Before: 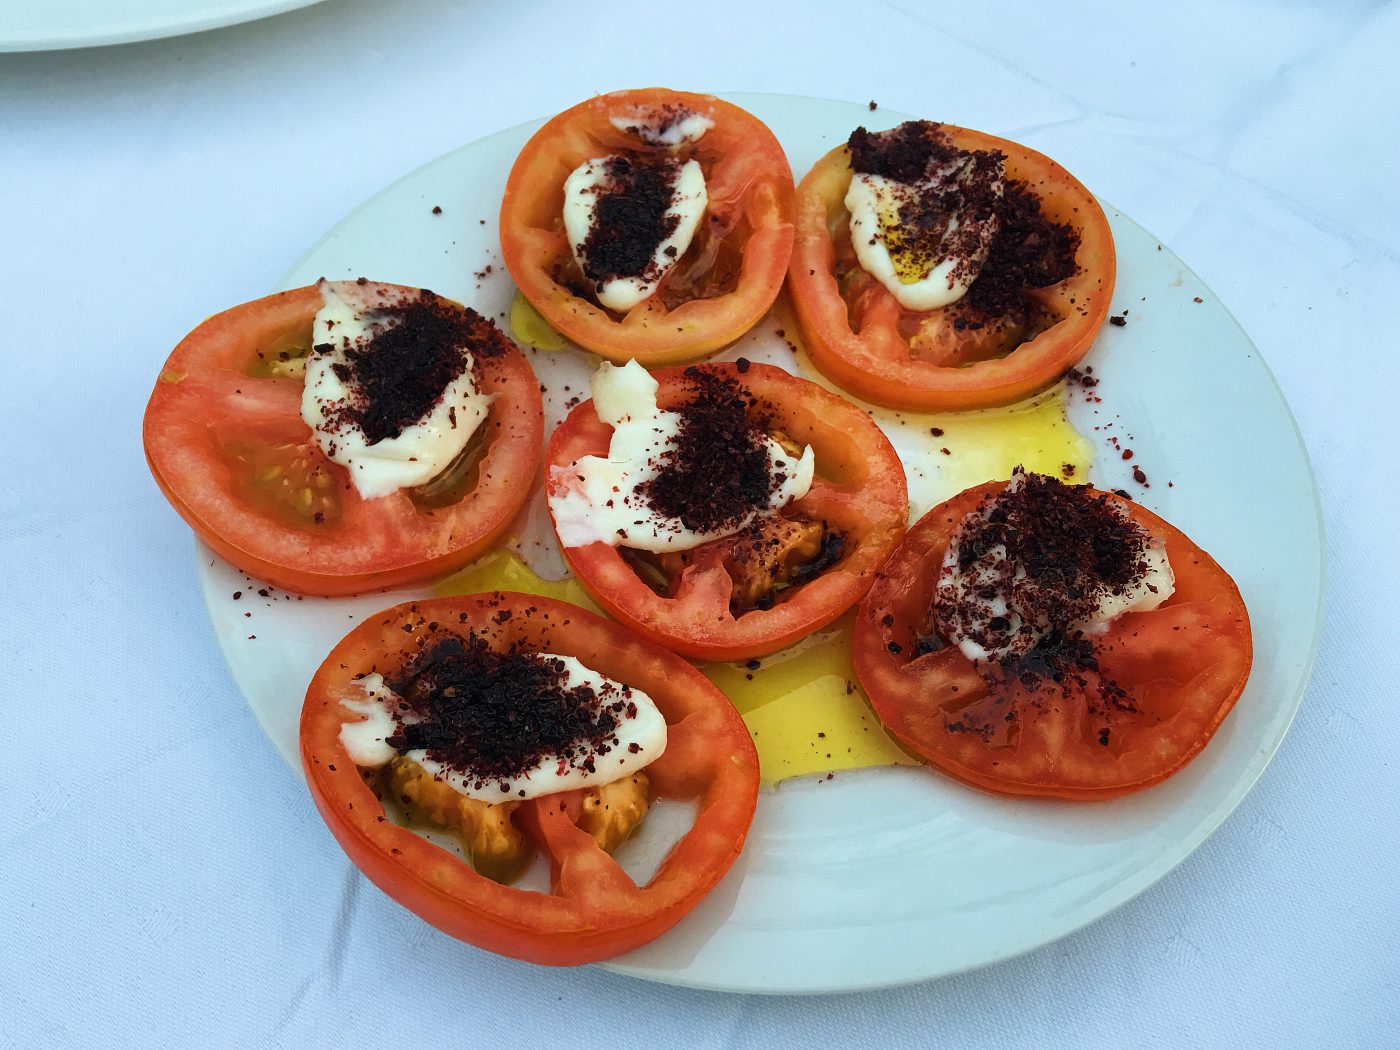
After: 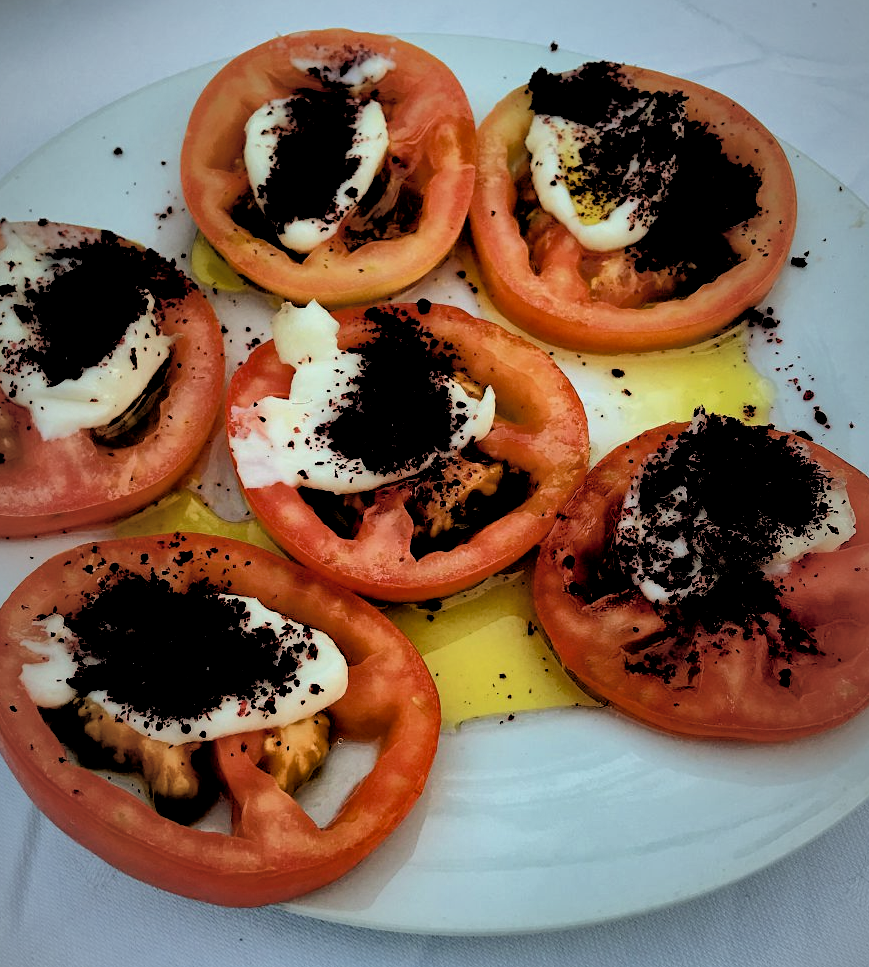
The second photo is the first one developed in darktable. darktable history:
filmic rgb: middle gray luminance 13.61%, black relative exposure -1.95 EV, white relative exposure 3.09 EV, target black luminance 0%, hardness 1.8, latitude 59.2%, contrast 1.724, highlights saturation mix 5.66%, shadows ↔ highlights balance -37.36%
tone equalizer: on, module defaults
shadows and highlights: shadows 59.34, highlights -59.68
vignetting: fall-off start 72.55%, fall-off radius 107.83%, center (0, 0.007), width/height ratio 0.73
exposure: black level correction 0.009, exposure -0.162 EV, compensate exposure bias true, compensate highlight preservation false
crop and rotate: left 22.821%, top 5.624%, right 15.051%, bottom 2.273%
local contrast: mode bilateral grid, contrast 19, coarseness 51, detail 140%, midtone range 0.2
